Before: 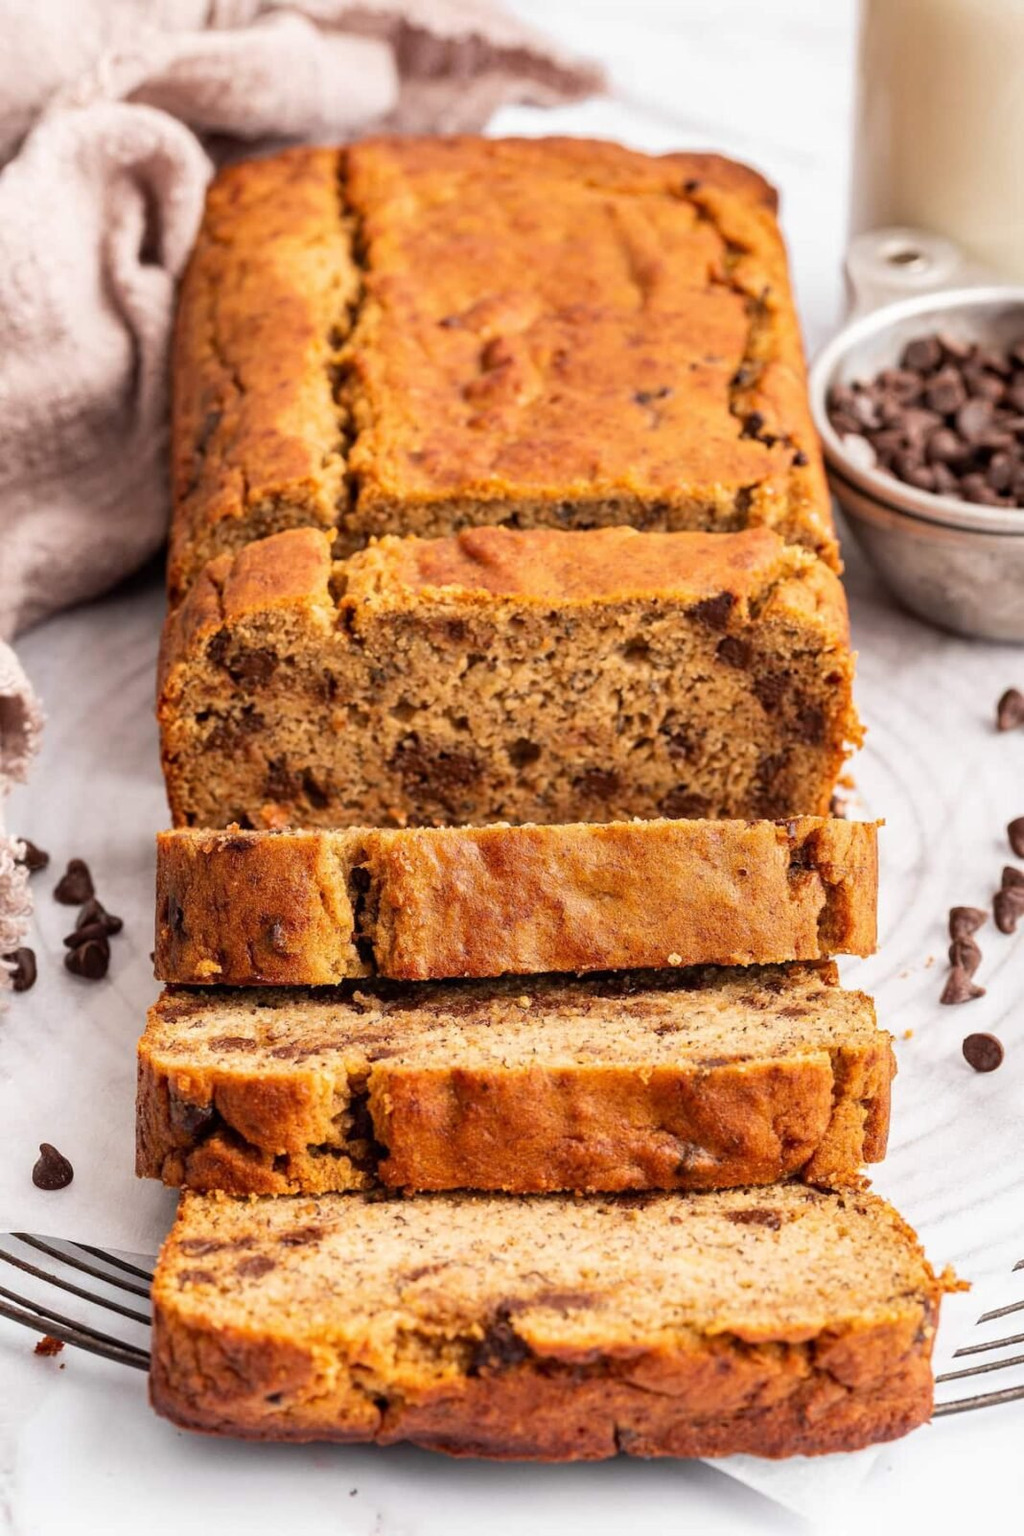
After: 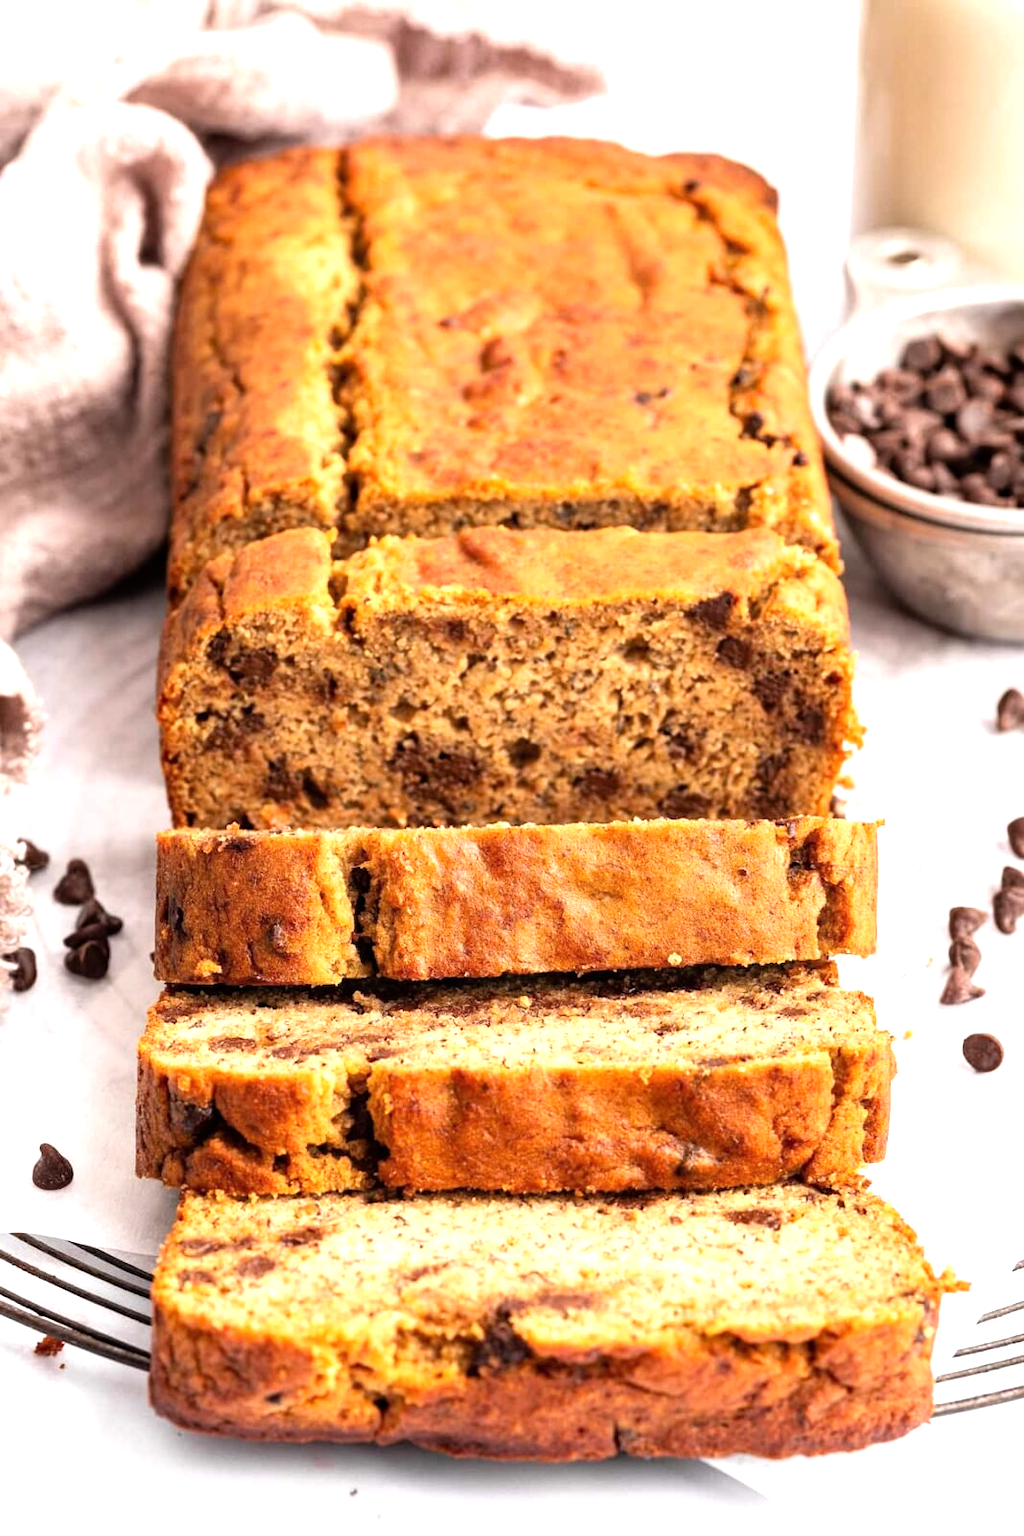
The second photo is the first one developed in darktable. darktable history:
tone equalizer: -8 EV -0.721 EV, -7 EV -0.676 EV, -6 EV -0.596 EV, -5 EV -0.424 EV, -3 EV 0.405 EV, -2 EV 0.6 EV, -1 EV 0.69 EV, +0 EV 0.759 EV
